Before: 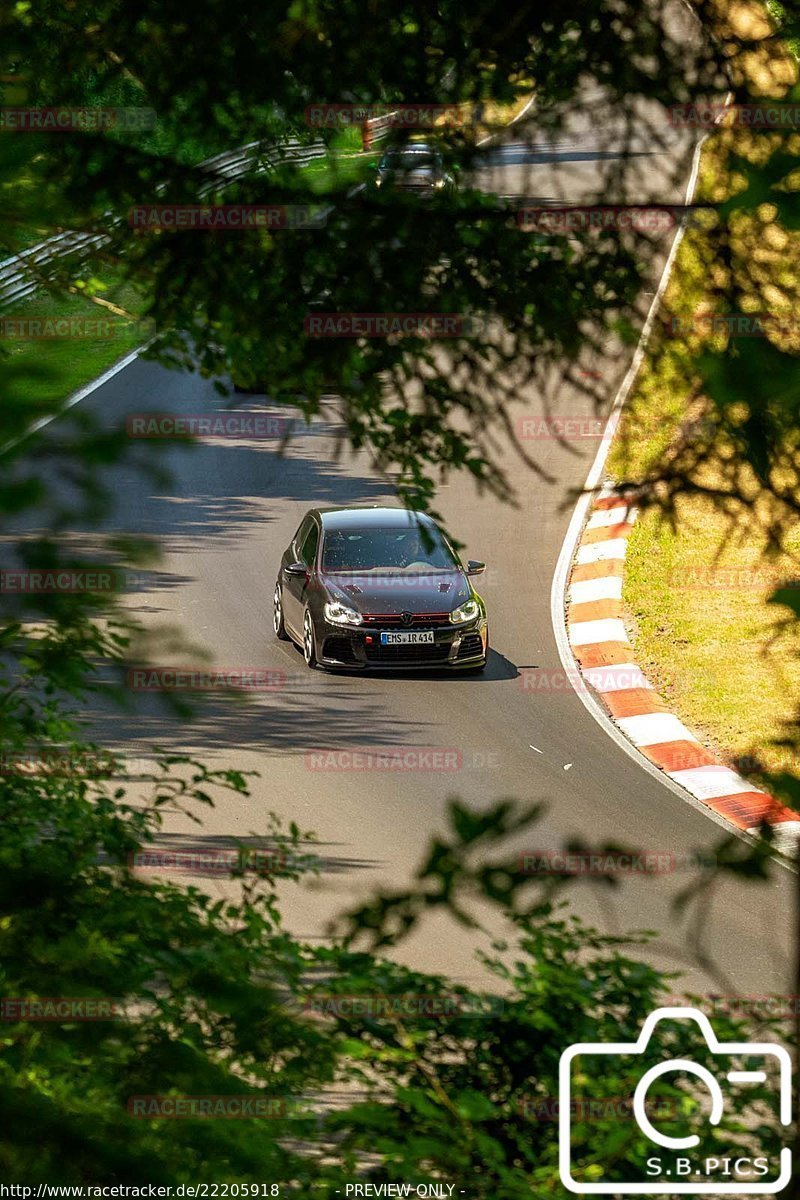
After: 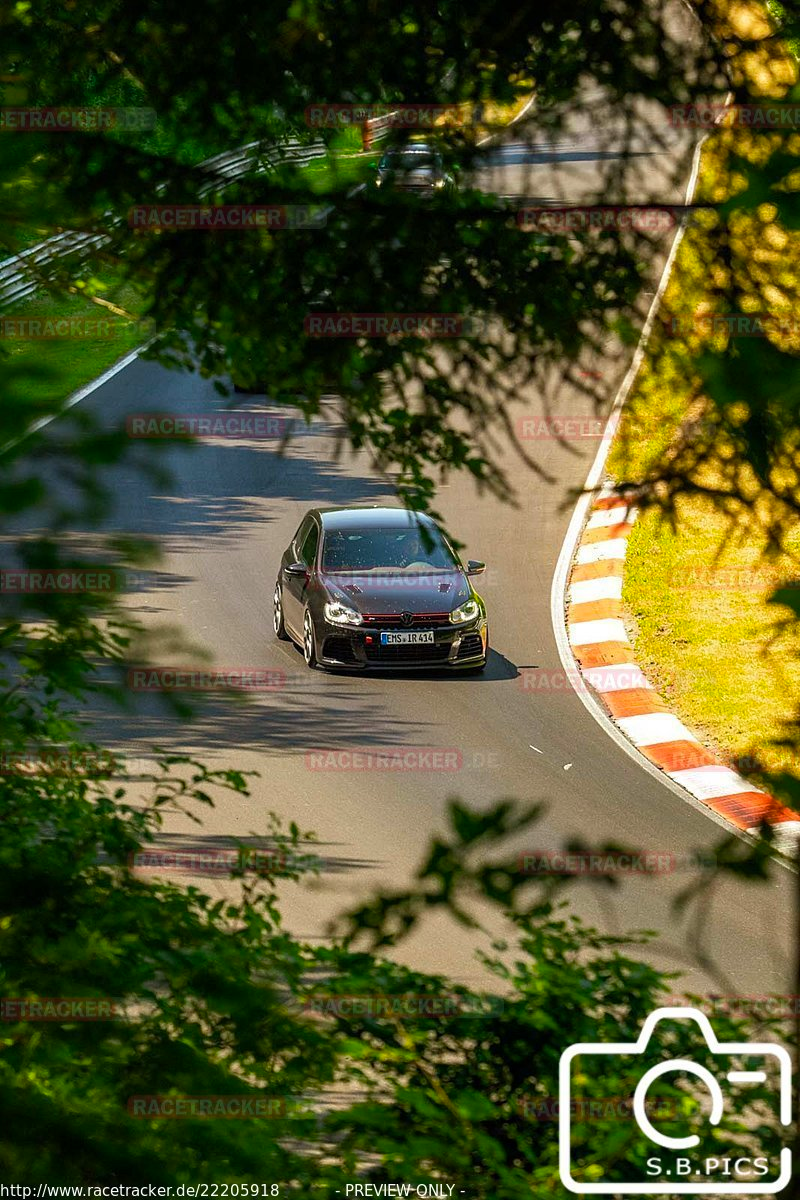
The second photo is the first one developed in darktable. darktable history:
color balance rgb: shadows lift › chroma 1.016%, shadows lift › hue 241.06°, perceptual saturation grading › global saturation 19.848%, global vibrance 9.478%
